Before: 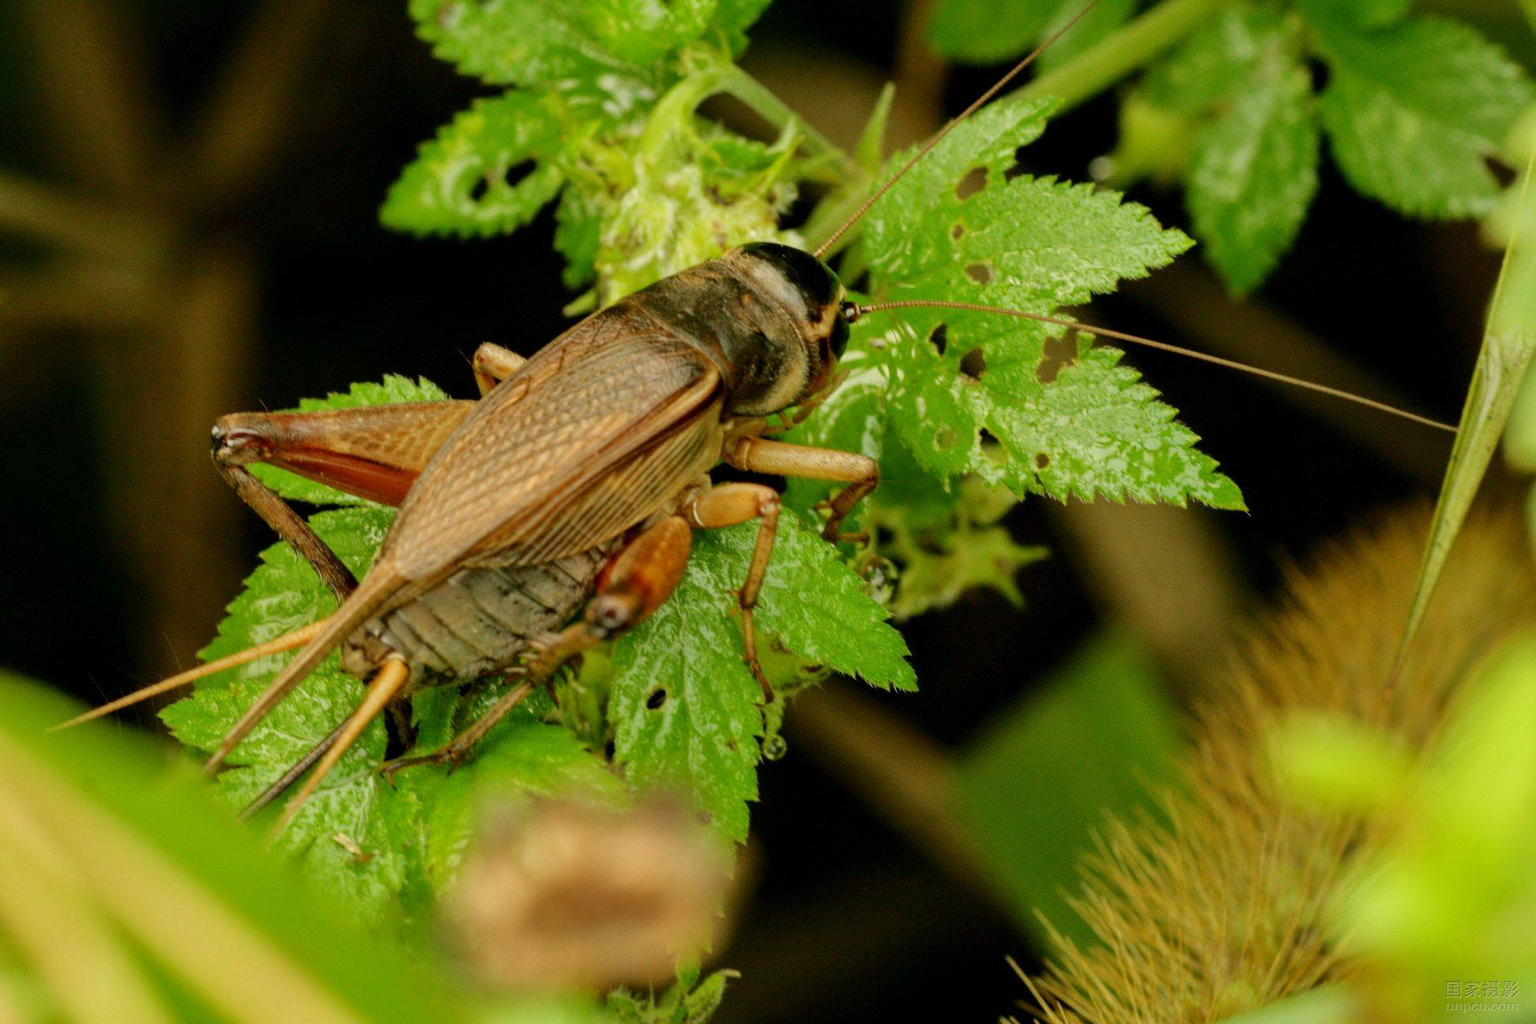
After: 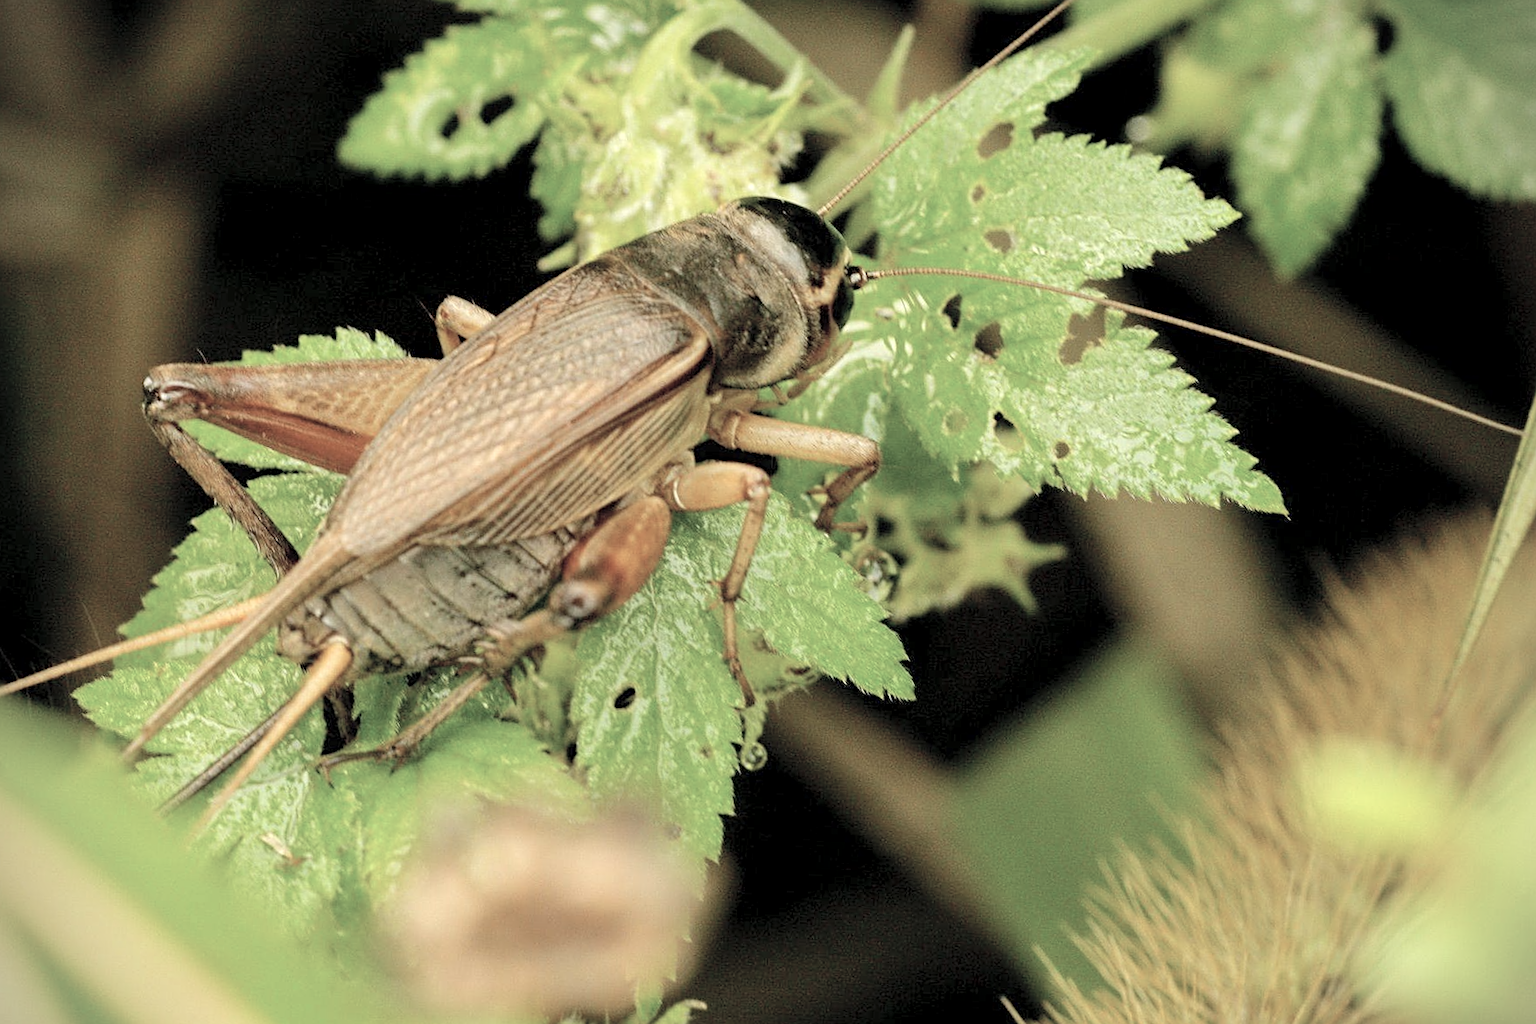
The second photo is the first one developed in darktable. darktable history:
exposure: black level correction 0.001, exposure 0.498 EV, compensate exposure bias true, compensate highlight preservation false
contrast brightness saturation: brightness 0.182, saturation -0.483
crop and rotate: angle -2.16°, left 3.119%, top 3.927%, right 1.531%, bottom 0.626%
vignetting: fall-off start 91.76%, brightness -0.717, saturation -0.48, unbound false
contrast equalizer: octaves 7, y [[0.509, 0.517, 0.523, 0.523, 0.517, 0.509], [0.5 ×6], [0.5 ×6], [0 ×6], [0 ×6]], mix -0.3
sharpen: on, module defaults
